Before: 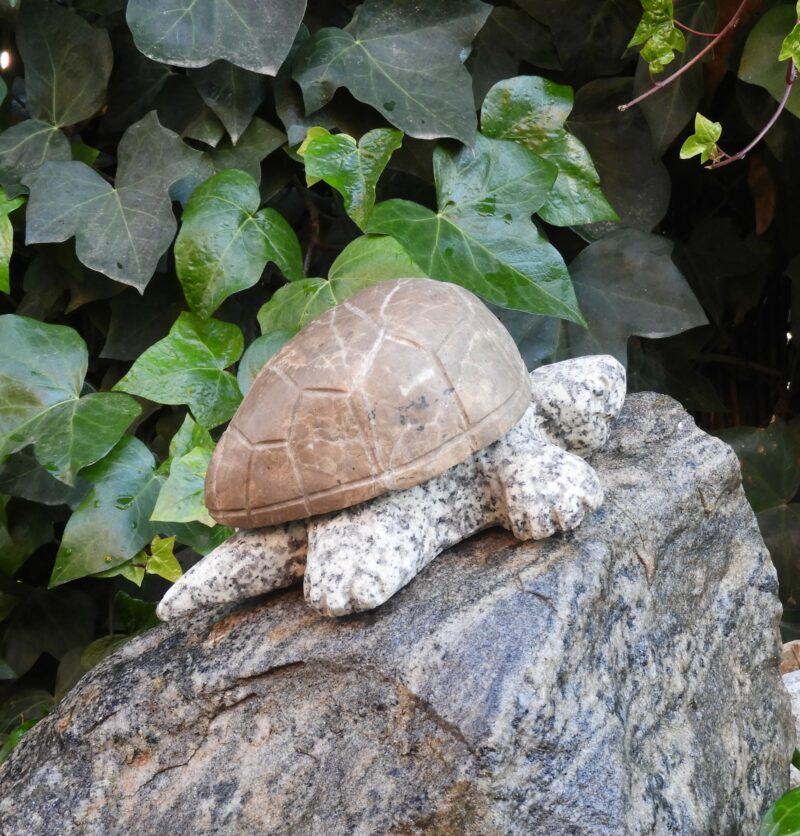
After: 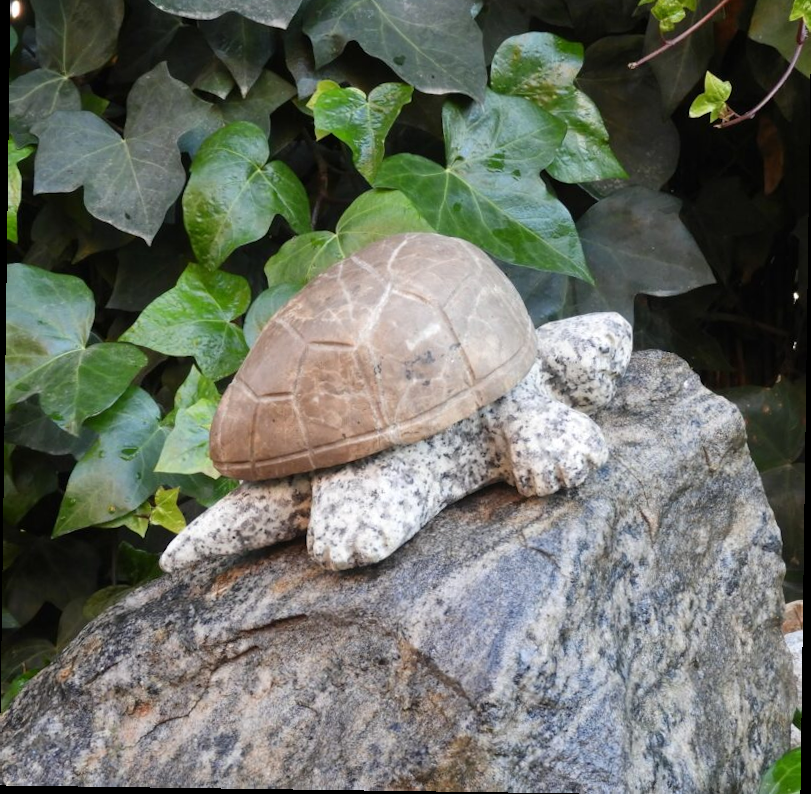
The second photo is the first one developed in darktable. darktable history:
crop and rotate: top 6.25%
rotate and perspective: rotation 0.8°, automatic cropping off
